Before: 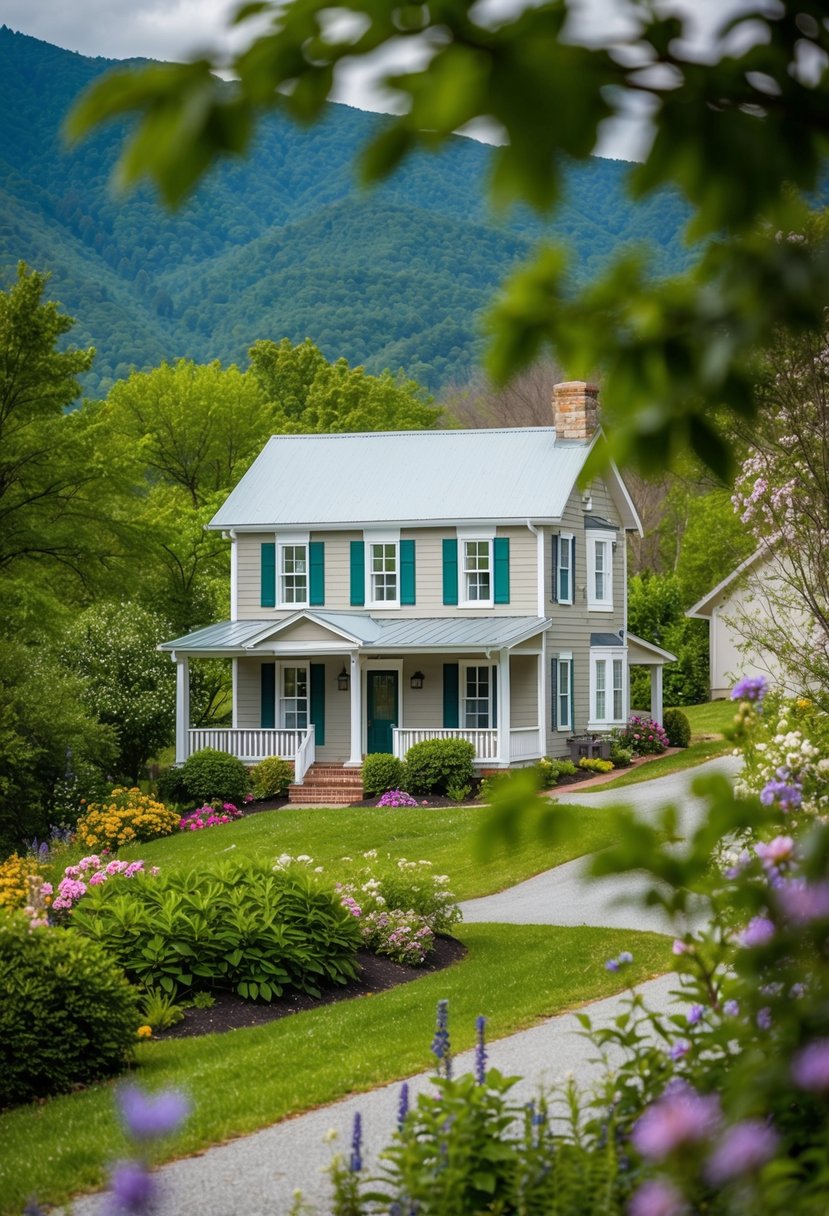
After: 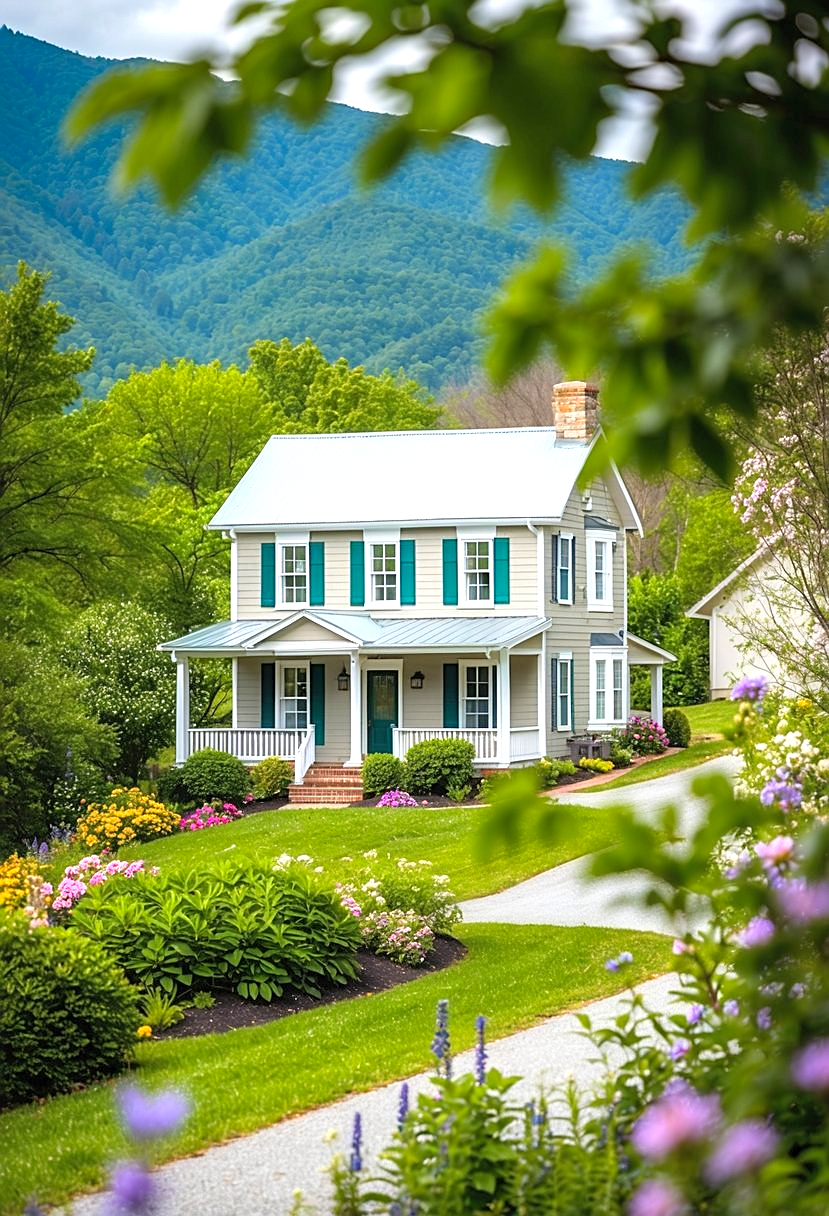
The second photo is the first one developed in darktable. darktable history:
contrast brightness saturation: contrast 0.03, brightness 0.06, saturation 0.13
exposure: black level correction 0, exposure 0.7 EV, compensate exposure bias true, compensate highlight preservation false
sharpen: on, module defaults
